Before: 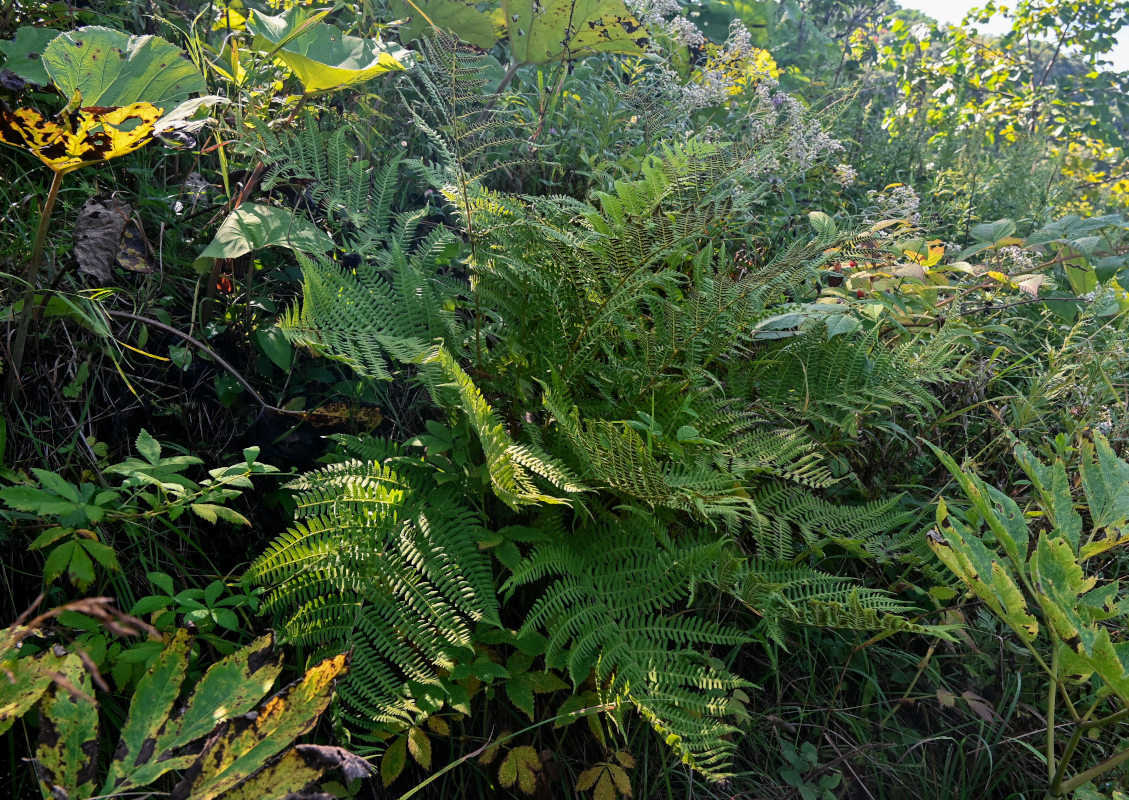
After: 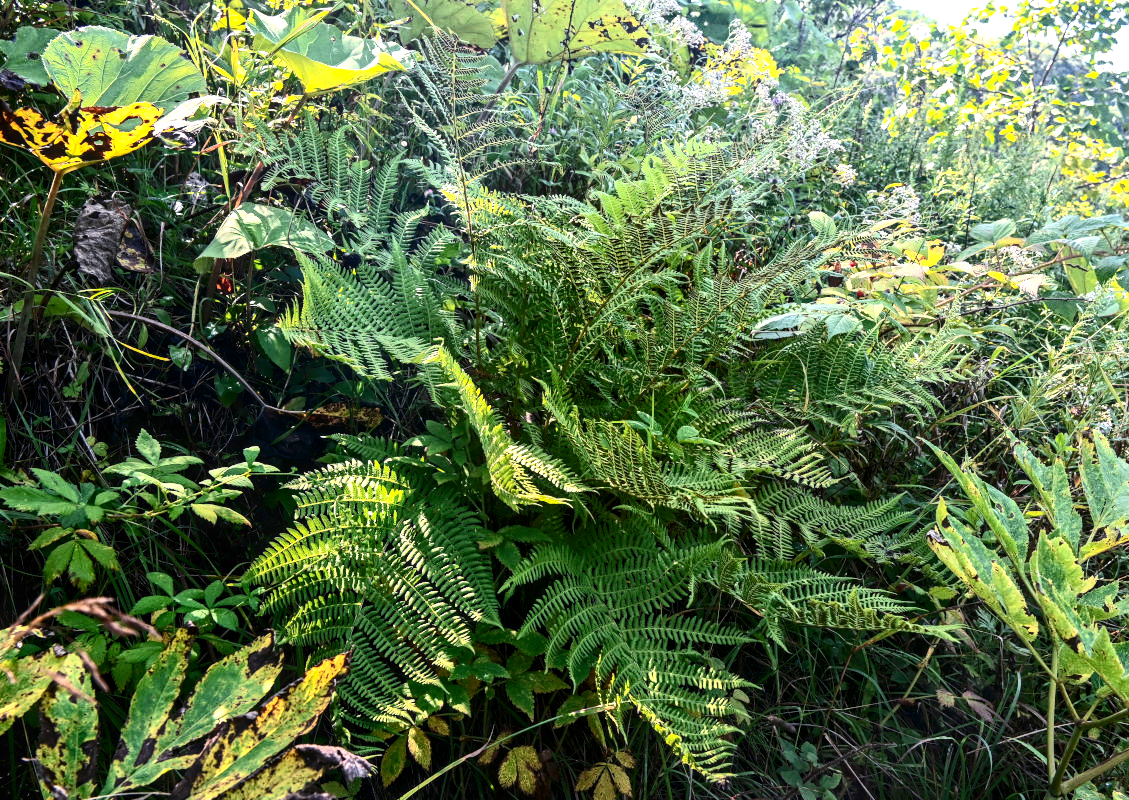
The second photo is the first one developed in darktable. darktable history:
local contrast: on, module defaults
exposure: black level correction 0, exposure 0.95 EV, compensate exposure bias true, compensate highlight preservation false
contrast brightness saturation: contrast 0.28
